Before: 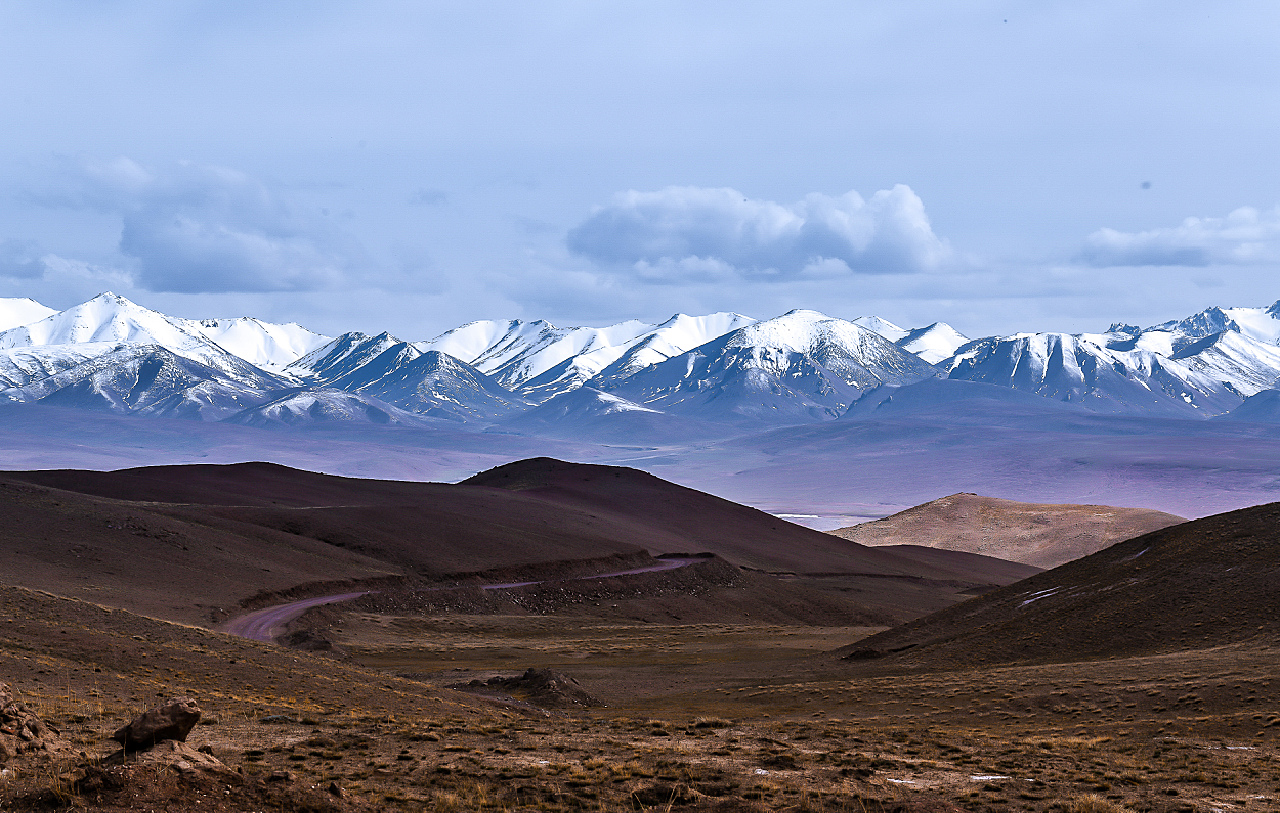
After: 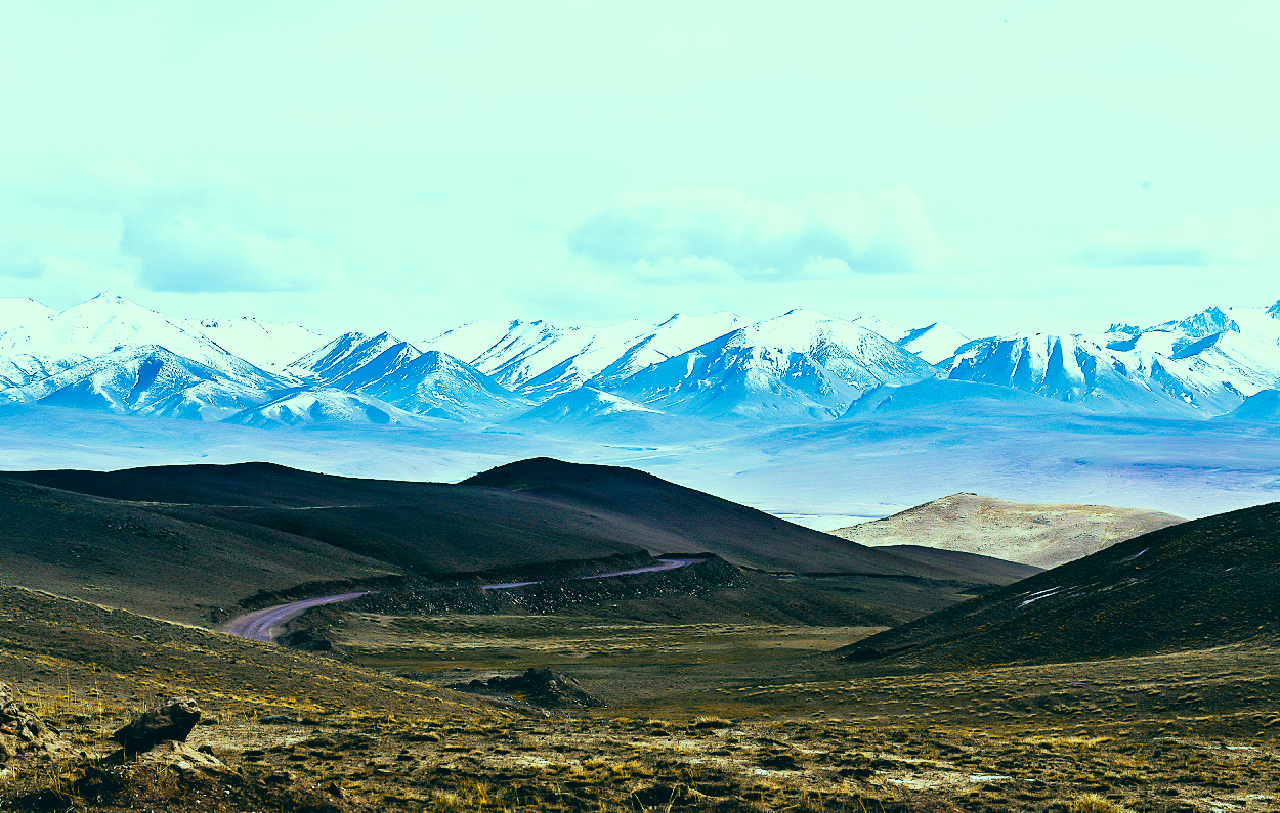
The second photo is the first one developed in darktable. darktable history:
color correction: highlights a* -20.08, highlights b* 9.8, shadows a* -20.4, shadows b* -10.76
base curve: curves: ch0 [(0, 0) (0.007, 0.004) (0.027, 0.03) (0.046, 0.07) (0.207, 0.54) (0.442, 0.872) (0.673, 0.972) (1, 1)], preserve colors none
